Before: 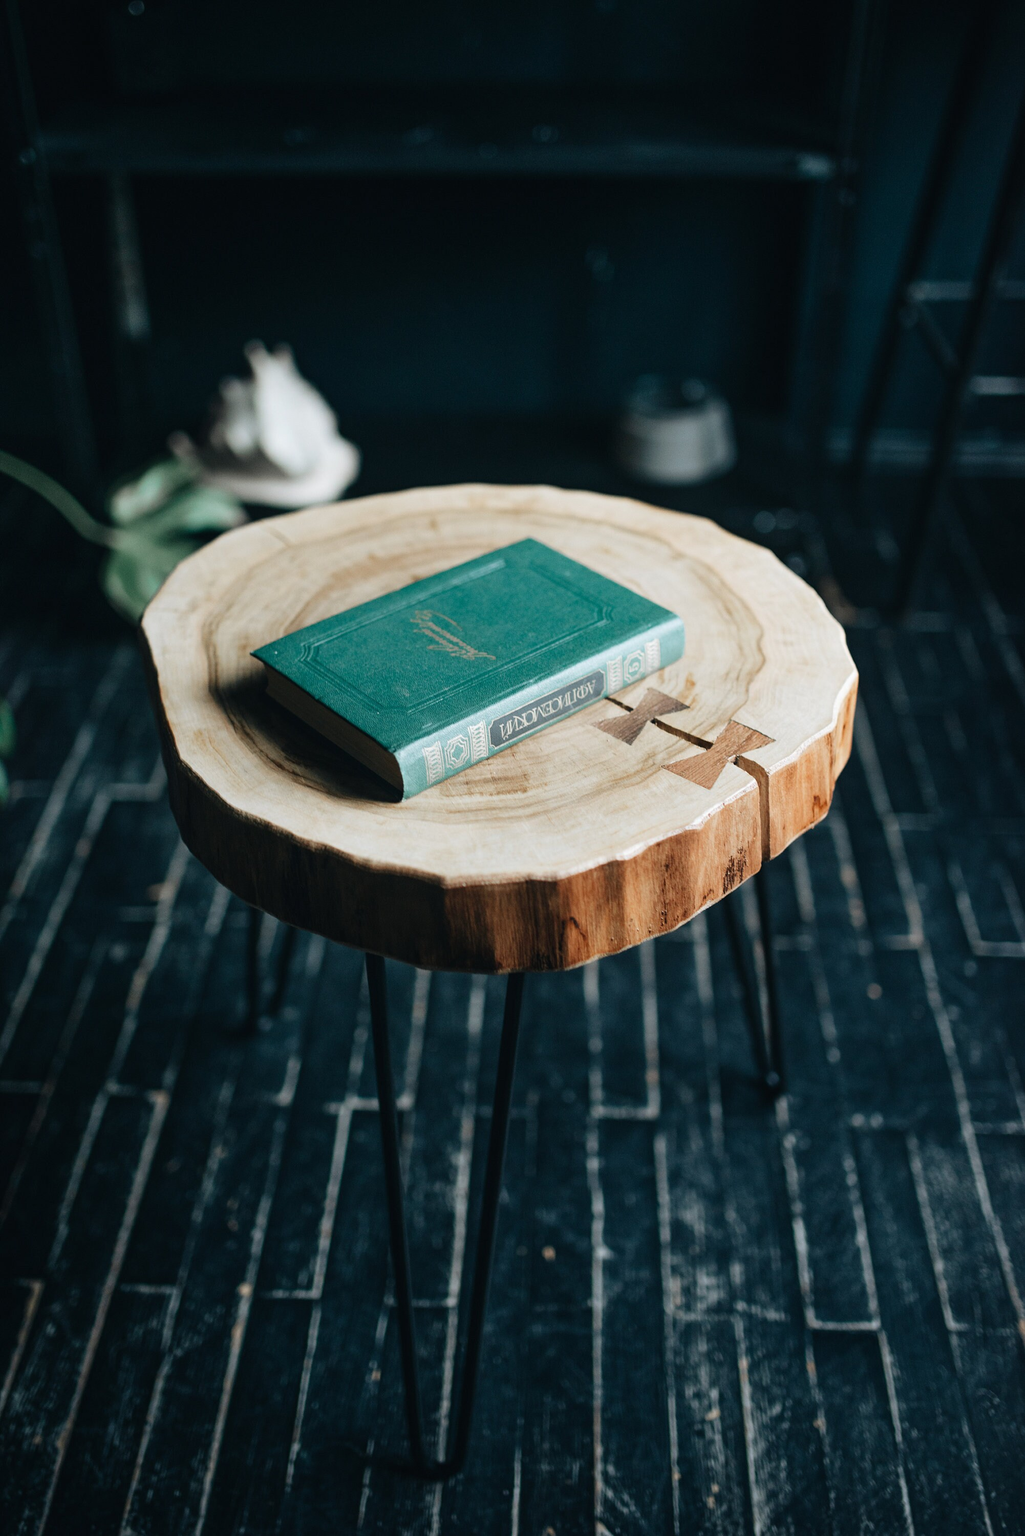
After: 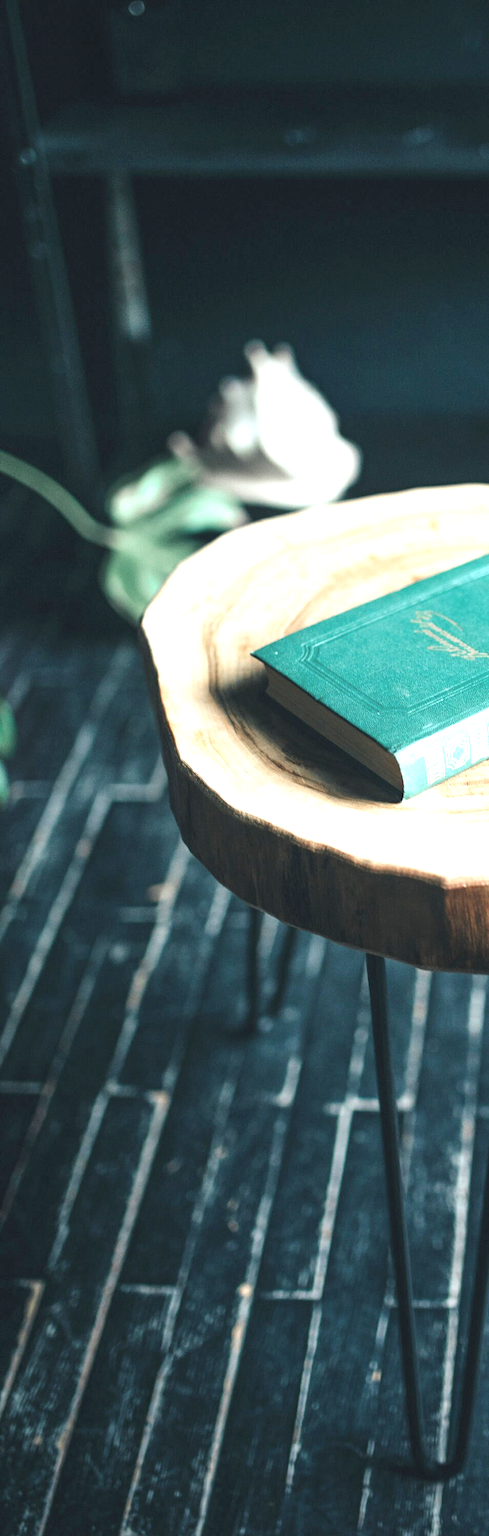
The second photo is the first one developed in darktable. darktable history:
contrast brightness saturation: brightness 0.149
exposure: black level correction 0, exposure 1.365 EV, compensate exposure bias true, compensate highlight preservation false
crop and rotate: left 0.01%, top 0%, right 52.201%
